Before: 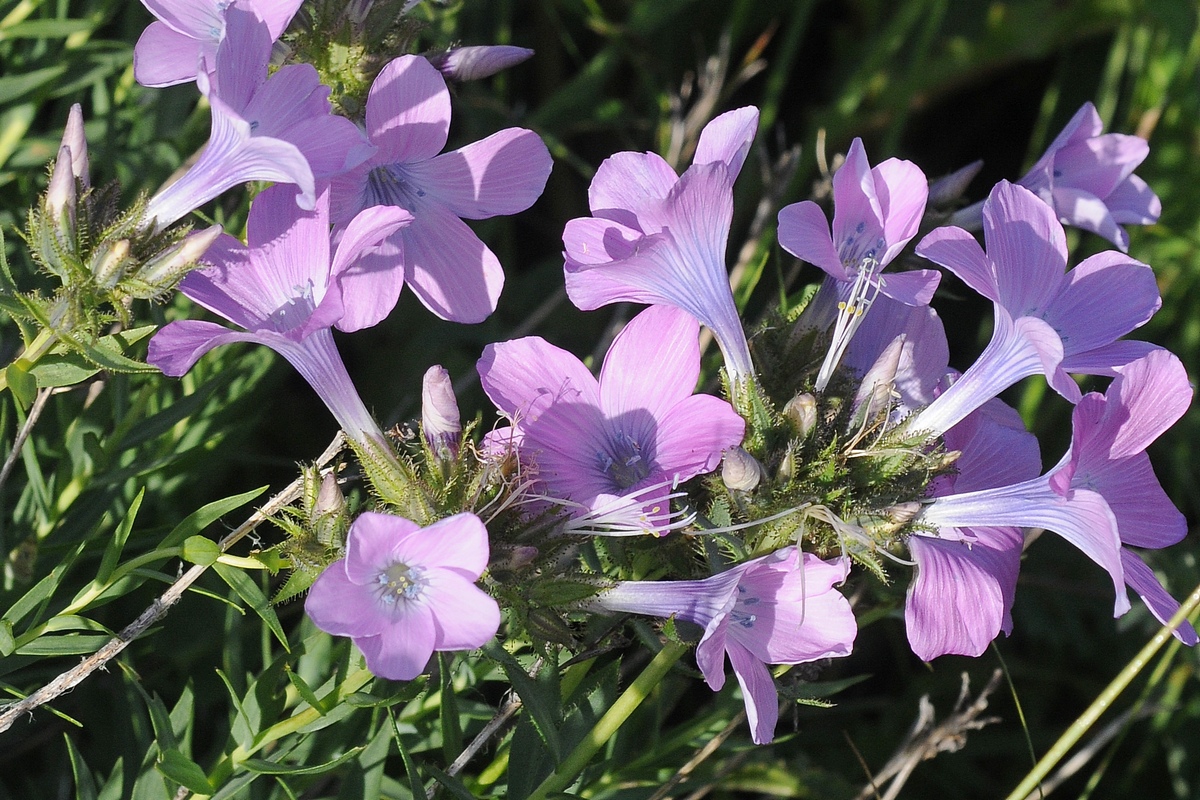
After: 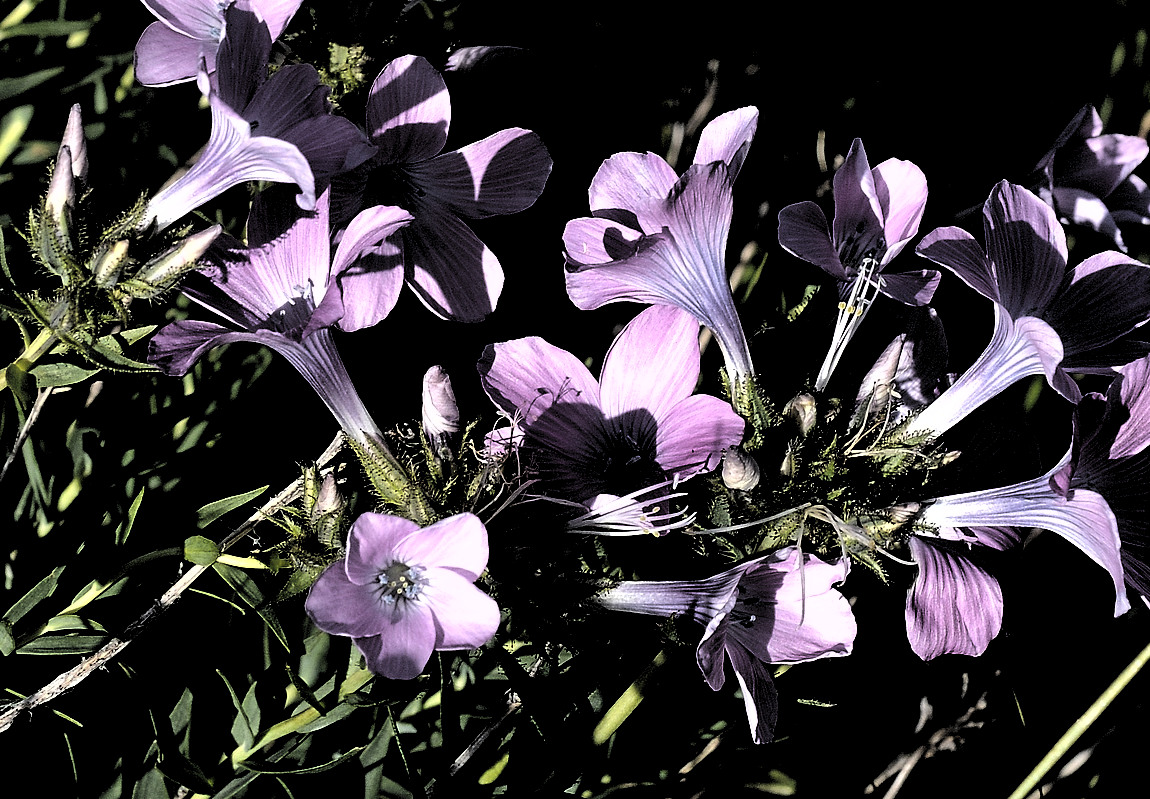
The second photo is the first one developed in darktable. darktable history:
exposure: exposure 0.496 EV, compensate highlight preservation false
shadows and highlights: radius 125.46, shadows 30.51, highlights -30.51, low approximation 0.01, soften with gaussian
levels: levels [0.514, 0.759, 1]
sharpen: amount 0.2
crop: right 4.126%, bottom 0.031%
